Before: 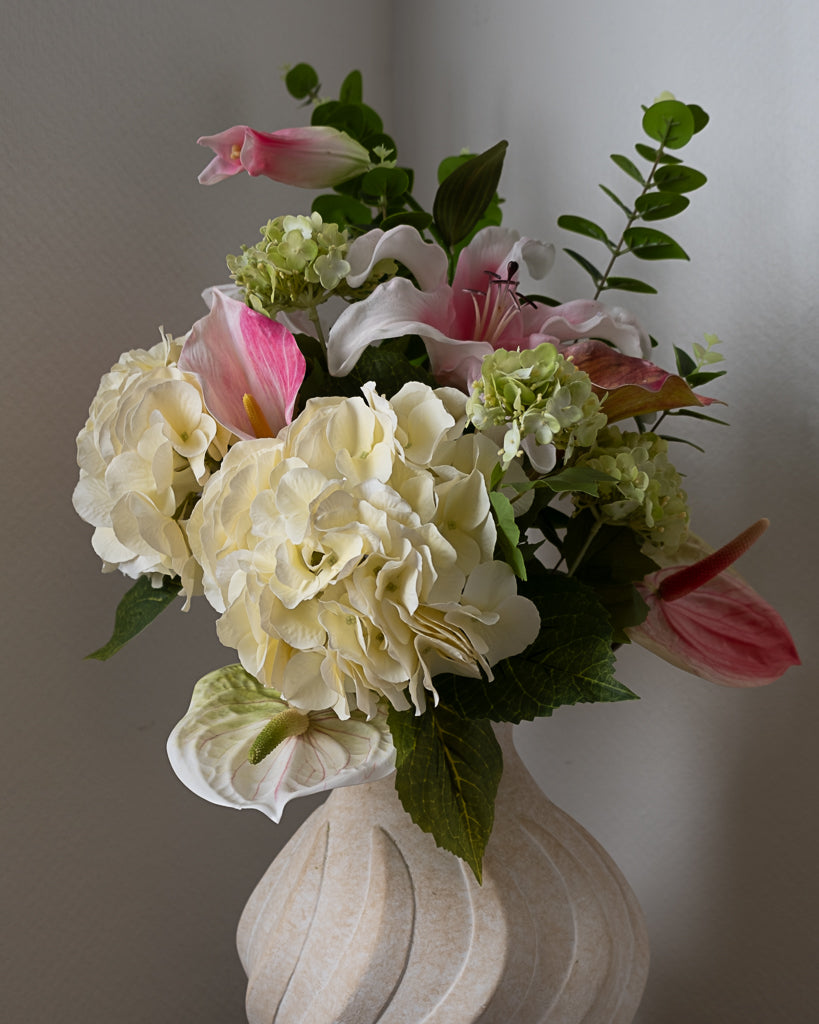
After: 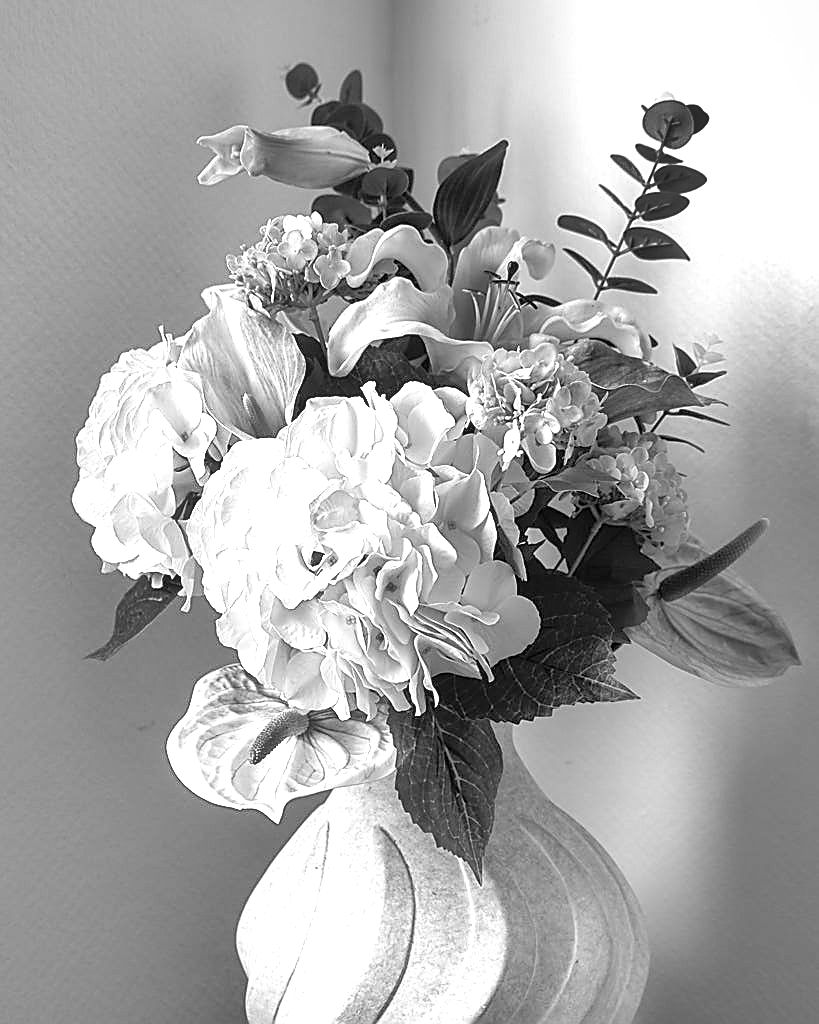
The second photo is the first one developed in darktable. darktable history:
sharpen: radius 1.38, amount 1.249, threshold 0.62
exposure: black level correction 0, exposure 1 EV, compensate highlight preservation false
color calibration: output gray [0.267, 0.423, 0.261, 0], gray › normalize channels true, illuminant as shot in camera, x 0.358, y 0.373, temperature 4628.91 K, gamut compression 0.009
color zones: curves: ch0 [(0, 0.554) (0.146, 0.662) (0.293, 0.86) (0.503, 0.774) (0.637, 0.106) (0.74, 0.072) (0.866, 0.488) (0.998, 0.569)]; ch1 [(0, 0) (0.143, 0) (0.286, 0) (0.429, 0) (0.571, 0) (0.714, 0) (0.857, 0)]
local contrast: on, module defaults
tone equalizer: -8 EV -0.384 EV, -7 EV -0.368 EV, -6 EV -0.336 EV, -5 EV -0.203 EV, -3 EV 0.189 EV, -2 EV 0.313 EV, -1 EV 0.388 EV, +0 EV 0.44 EV
shadows and highlights: low approximation 0.01, soften with gaussian
contrast brightness saturation: brightness 0.181, saturation -0.517
